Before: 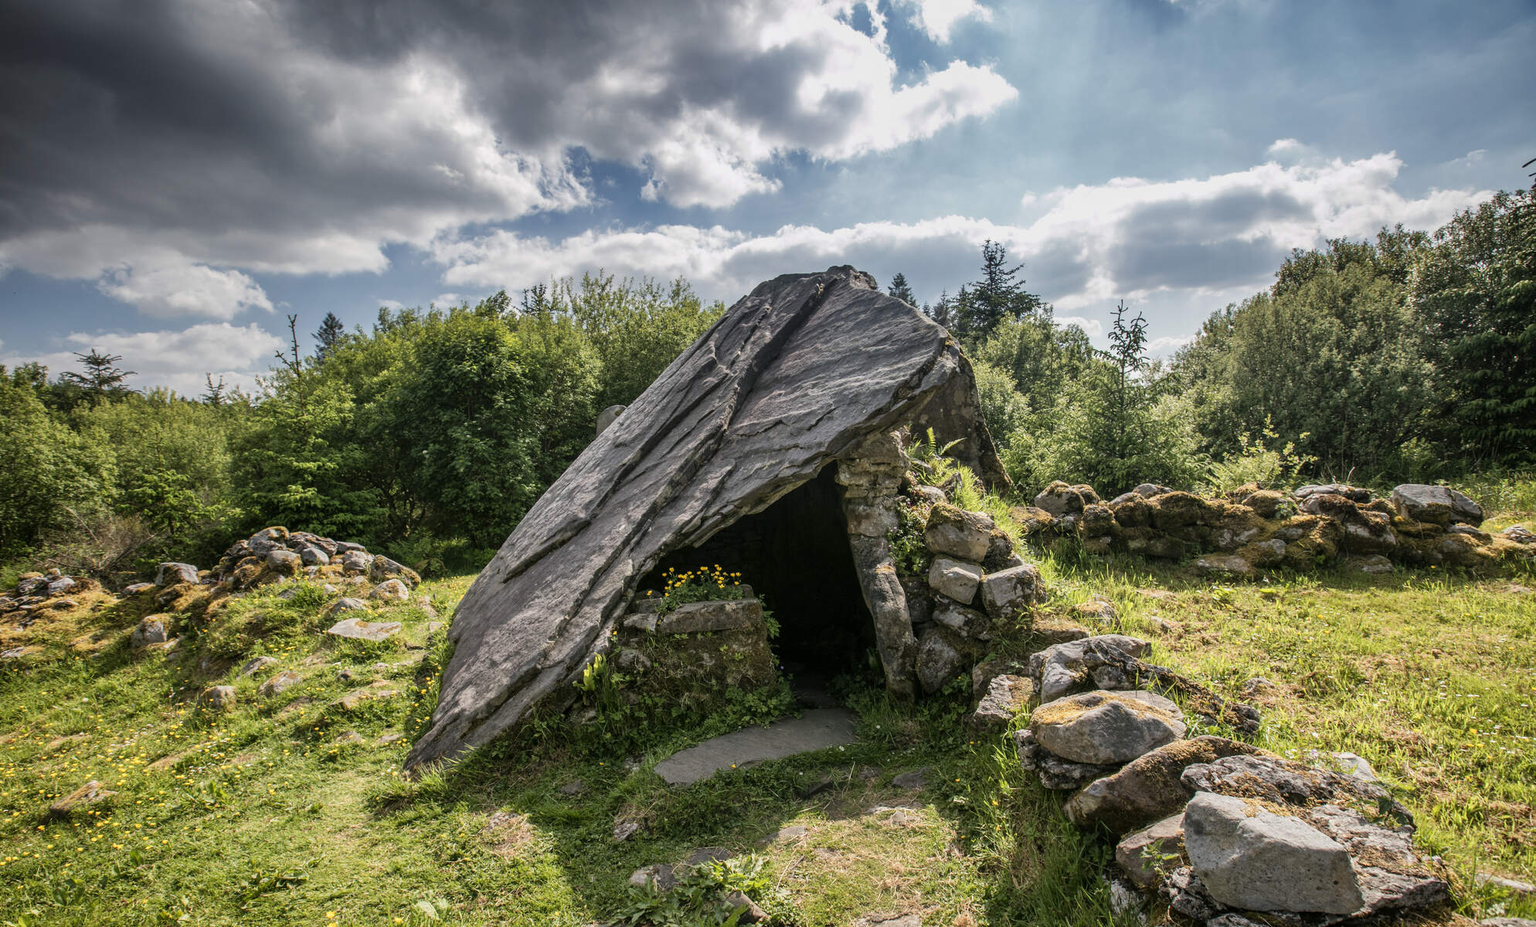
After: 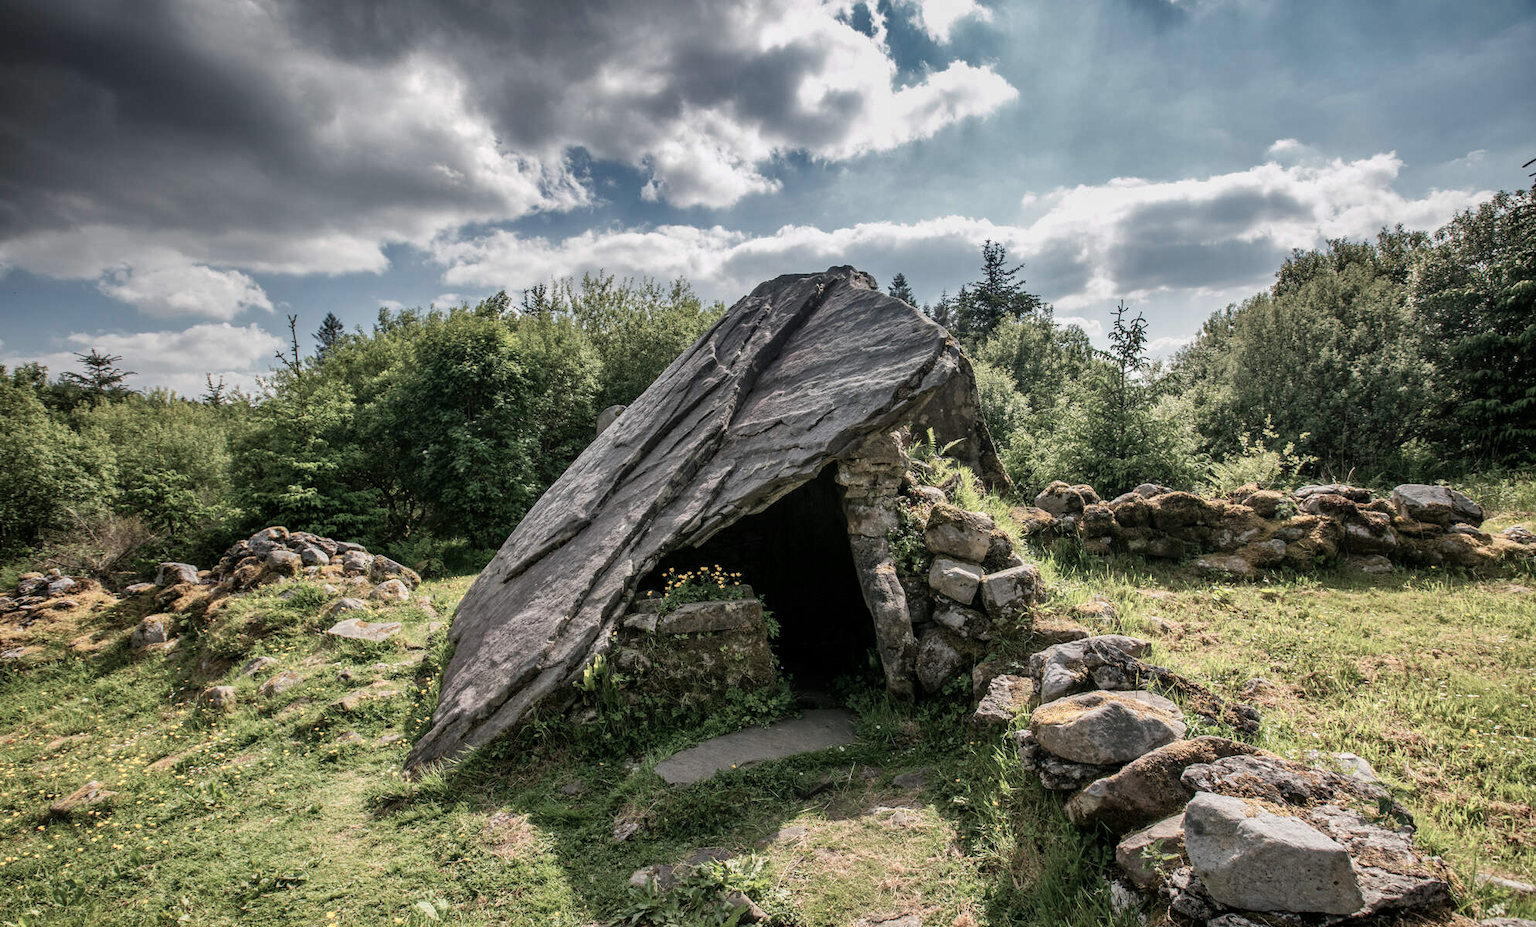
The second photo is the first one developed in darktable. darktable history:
shadows and highlights: shadows 12, white point adjustment 1.2, soften with gaussian
color balance: input saturation 100.43%, contrast fulcrum 14.22%, output saturation 70.41%
